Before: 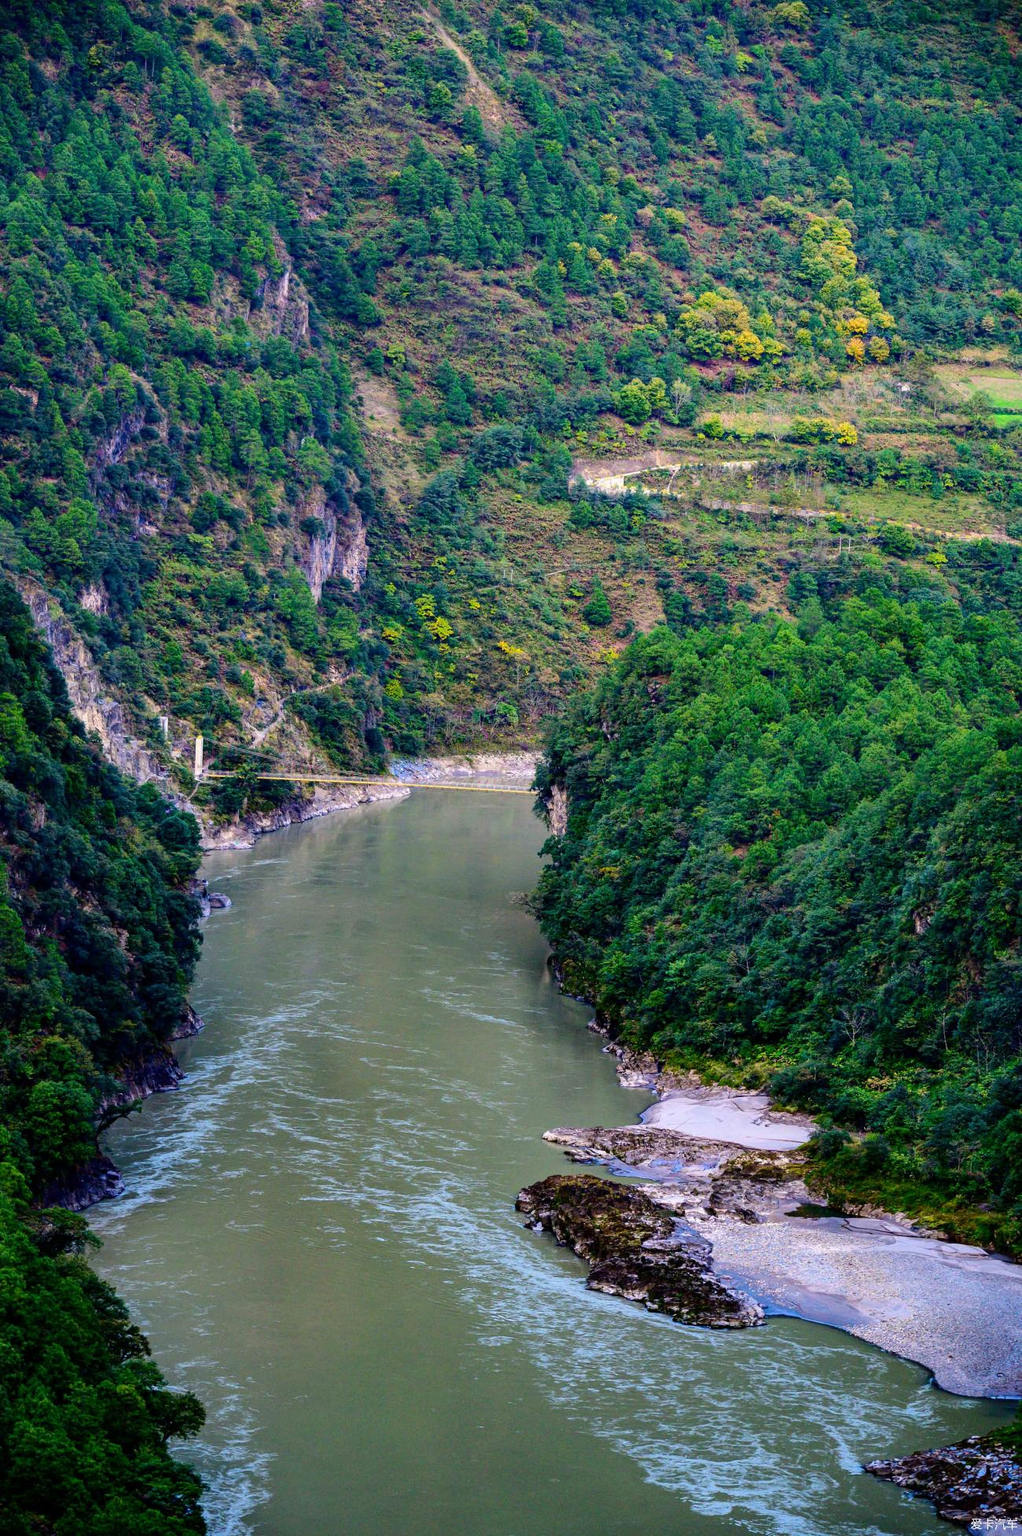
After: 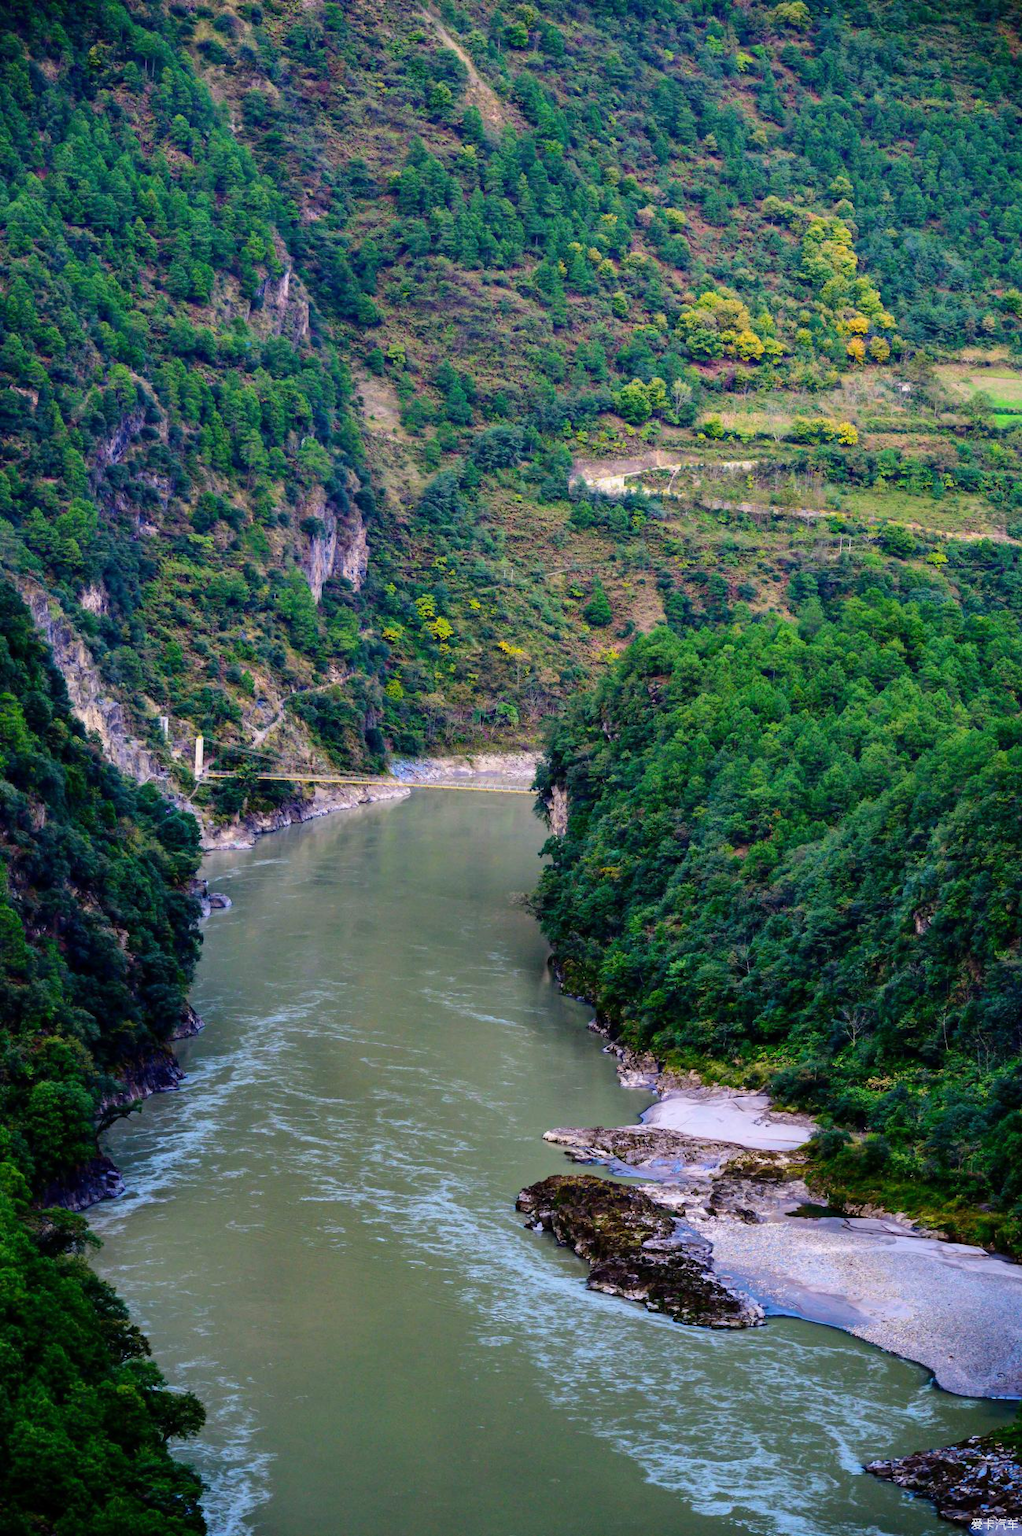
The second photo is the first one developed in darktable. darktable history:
contrast equalizer: y [[0.5 ×4, 0.467, 0.376], [0.5 ×6], [0.5 ×6], [0 ×6], [0 ×6]]
white balance: emerald 1
